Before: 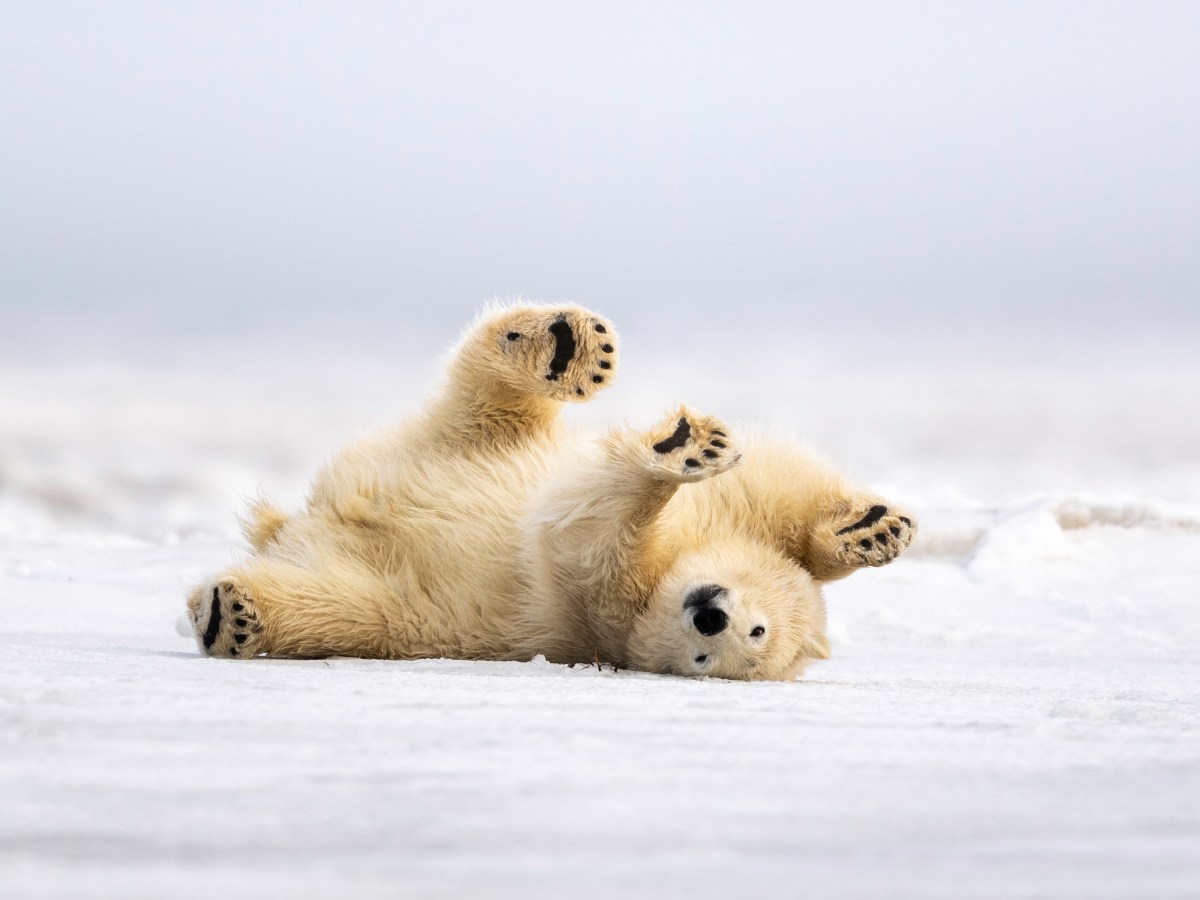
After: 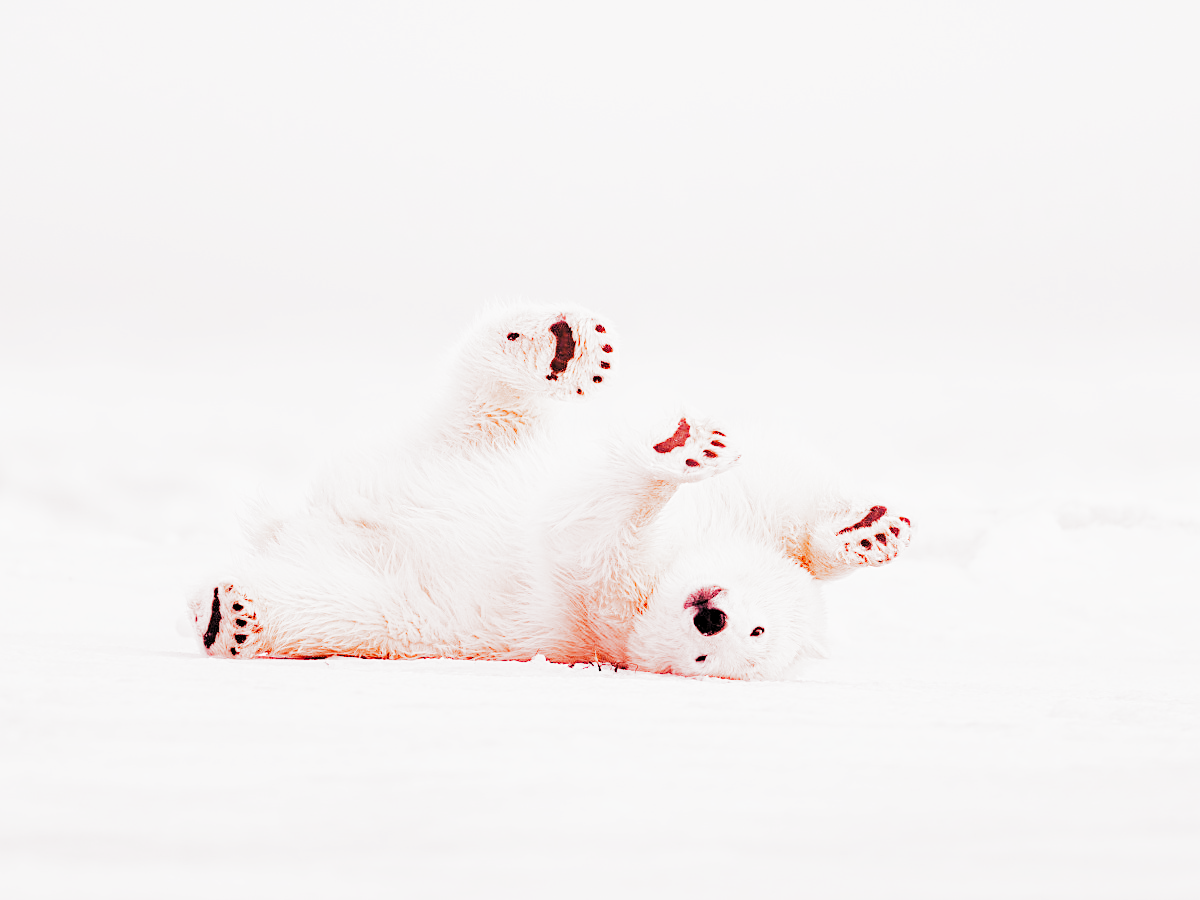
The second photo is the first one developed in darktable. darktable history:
sharpen: on, module defaults
exposure: exposure 0.64 EV, compensate highlight preservation false
white balance: red 3.121, blue 1.419
filmic: grey point source 9.28, black point source -5.14, white point source 5.67, grey point target 18, white point target 100, output power 2.2, latitude stops 2, contrast 1.5, saturation 100, global saturation 100
